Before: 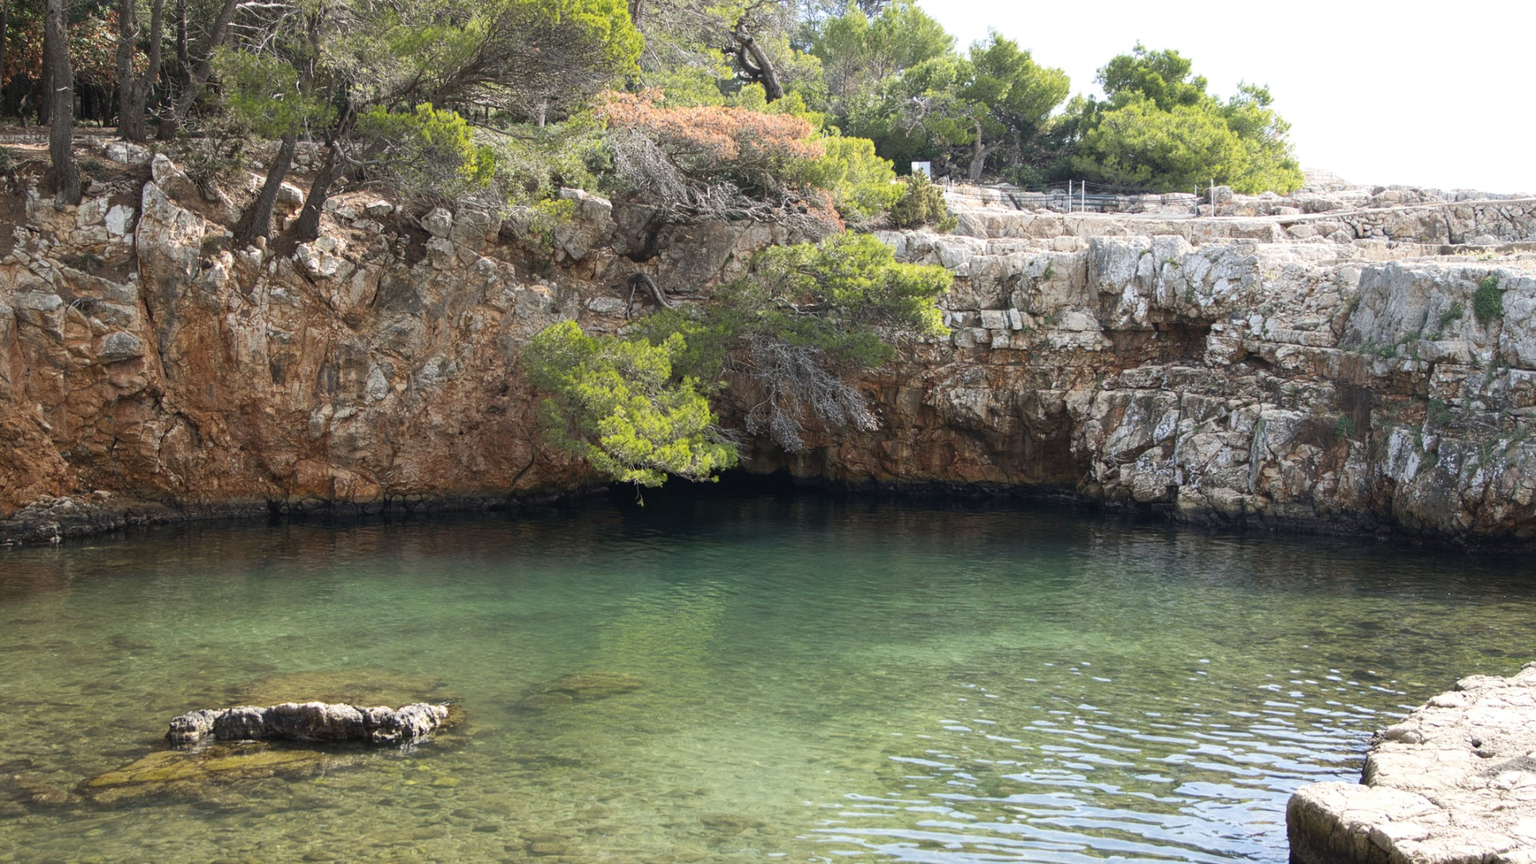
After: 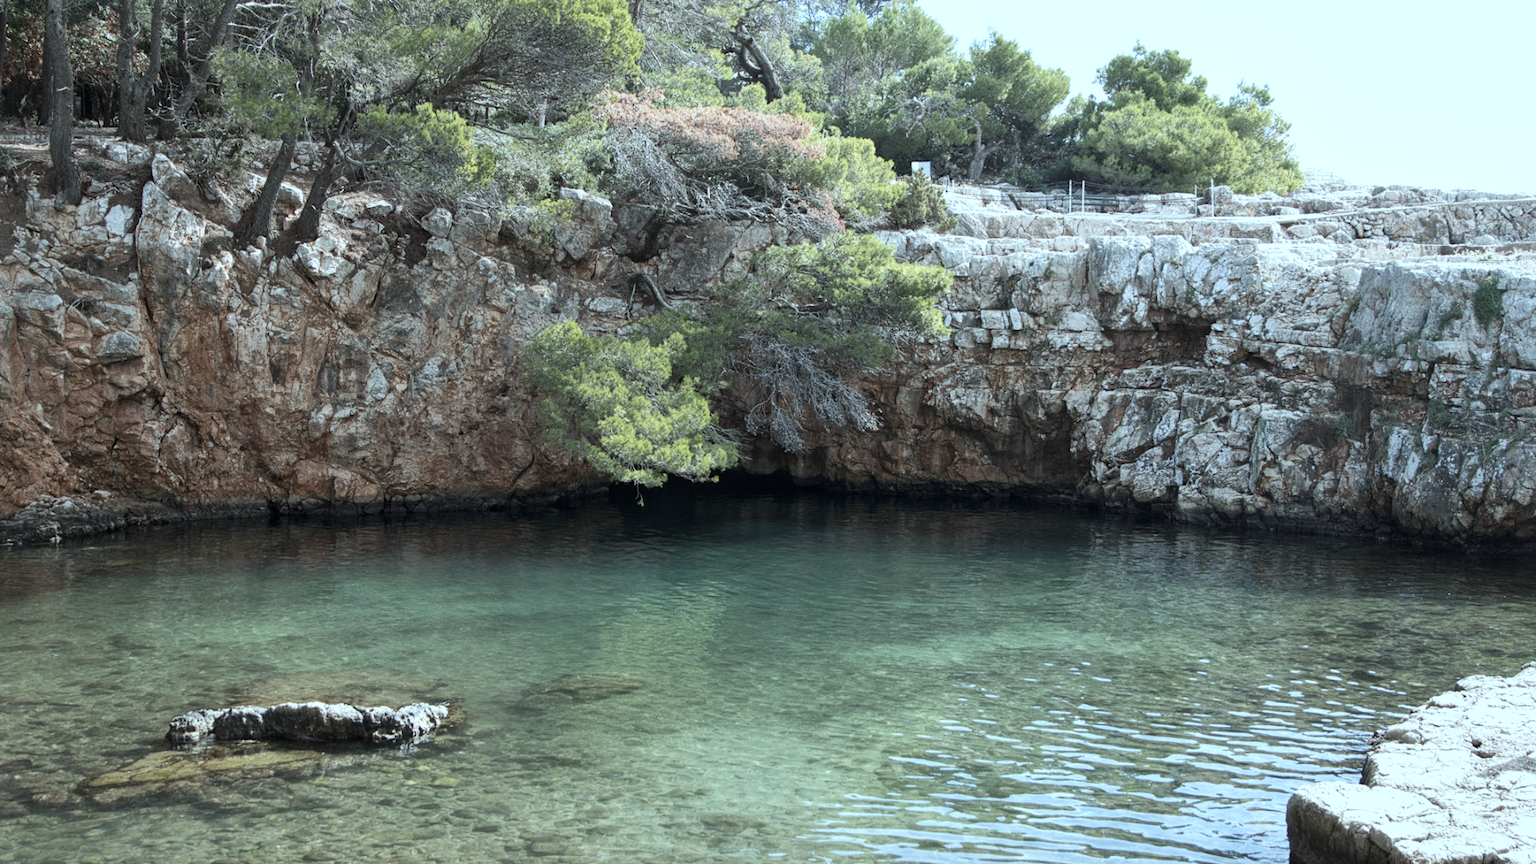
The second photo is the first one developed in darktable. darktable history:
color correction: highlights a* -12.64, highlights b* -18.1, saturation 0.7
local contrast: mode bilateral grid, contrast 20, coarseness 50, detail 130%, midtone range 0.2
white balance: emerald 1
